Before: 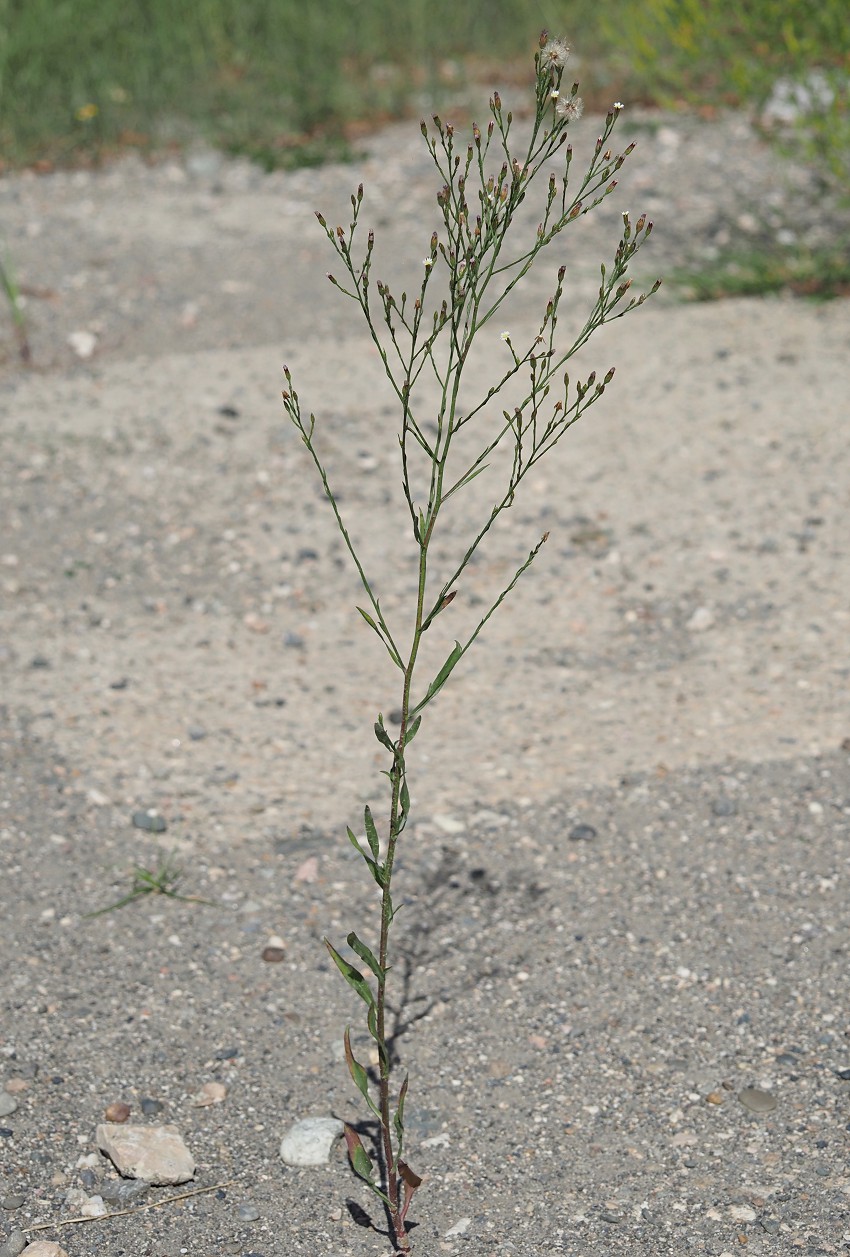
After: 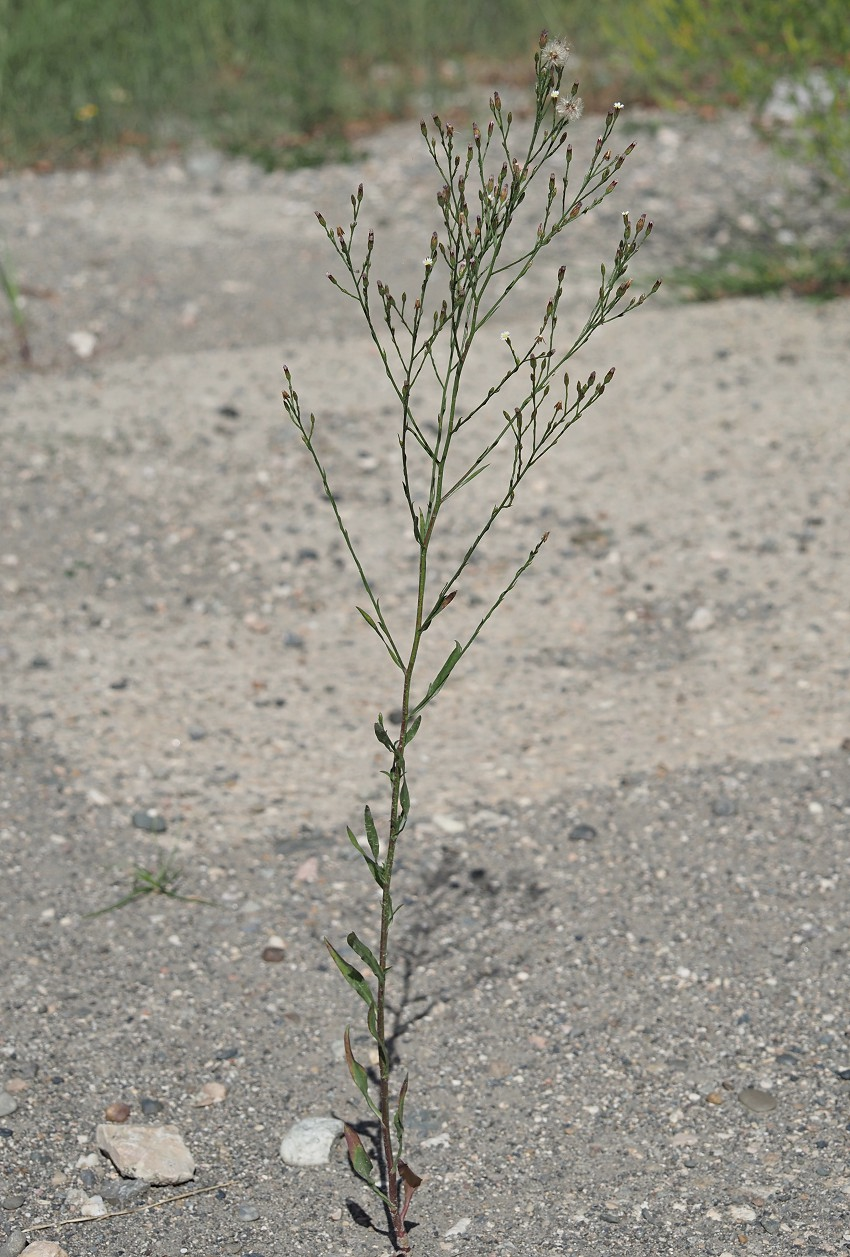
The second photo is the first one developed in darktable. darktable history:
shadows and highlights: shadows 21.01, highlights -36.96, soften with gaussian
contrast brightness saturation: saturation -0.101
